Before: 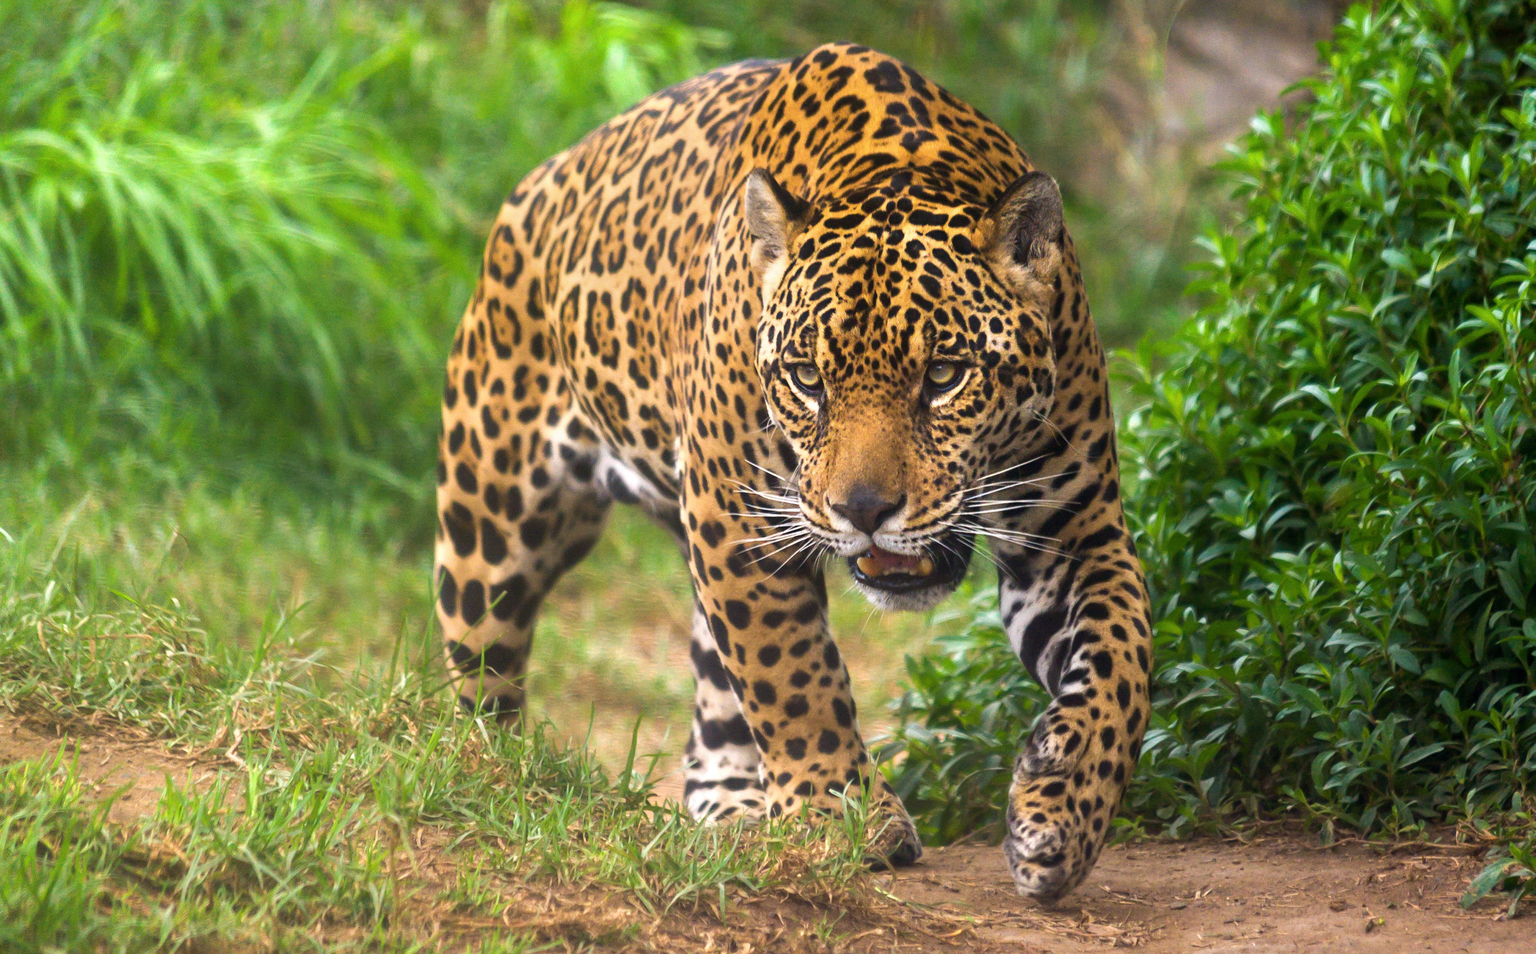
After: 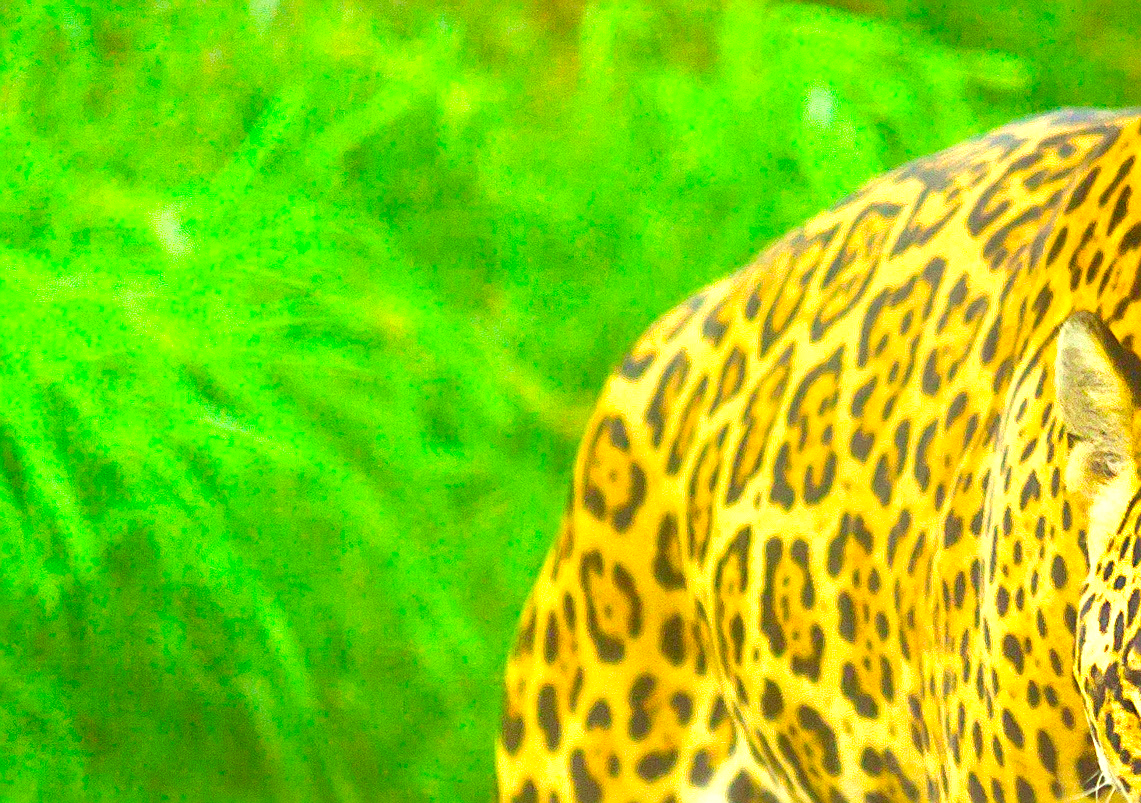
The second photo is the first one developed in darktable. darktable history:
crop and rotate: left 11.295%, top 0.055%, right 48.484%, bottom 54.316%
color correction: highlights a* 0.091, highlights b* 29.55, shadows a* -0.247, shadows b* 21.66
sharpen: on, module defaults
color balance rgb: shadows lift › chroma 1.01%, shadows lift › hue 28.24°, highlights gain › luminance 15.427%, highlights gain › chroma 3.944%, highlights gain › hue 206.33°, linear chroma grading › global chroma 9.026%, perceptual saturation grading › global saturation 37.128%, perceptual saturation grading › shadows 36.227%, contrast -29.856%
exposure: black level correction 0, exposure 1.47 EV, compensate highlight preservation false
